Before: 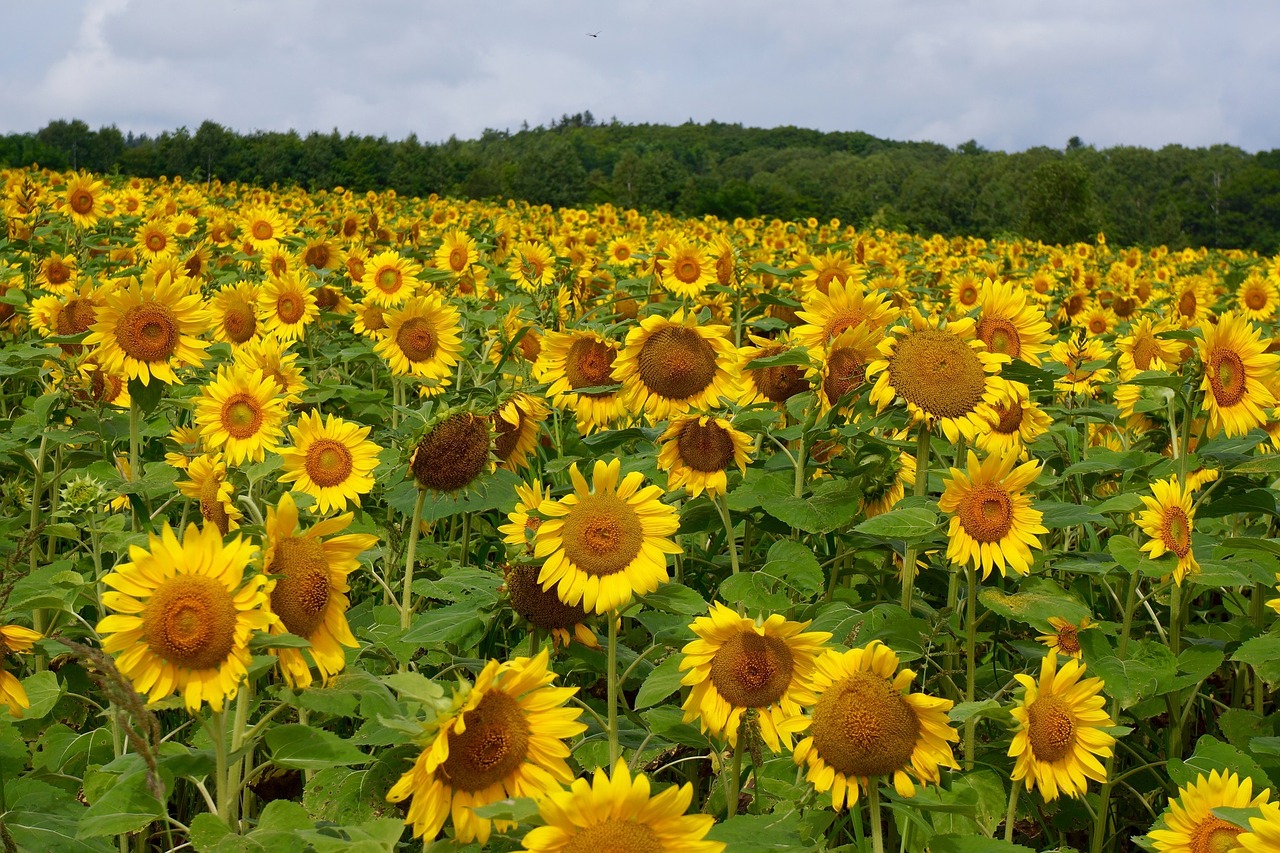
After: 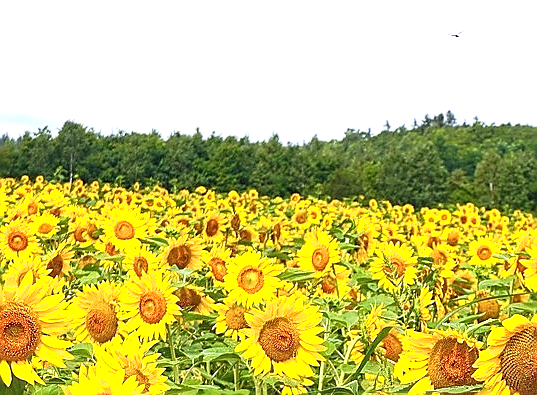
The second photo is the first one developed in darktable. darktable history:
local contrast: on, module defaults
crop and rotate: left 10.817%, top 0.062%, right 47.194%, bottom 53.626%
exposure: black level correction 0, exposure 1.2 EV, compensate exposure bias true, compensate highlight preservation false
sharpen: radius 1.4, amount 1.25, threshold 0.7
shadows and highlights: shadows 0, highlights 40
